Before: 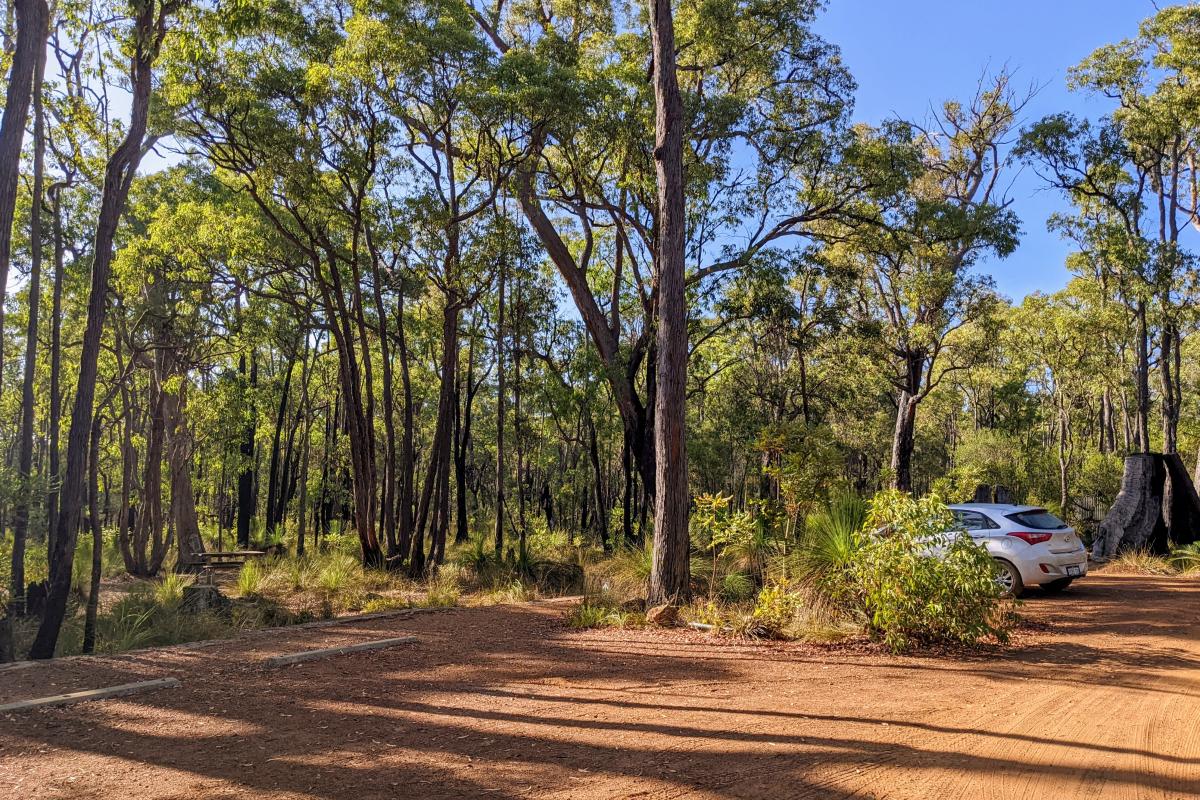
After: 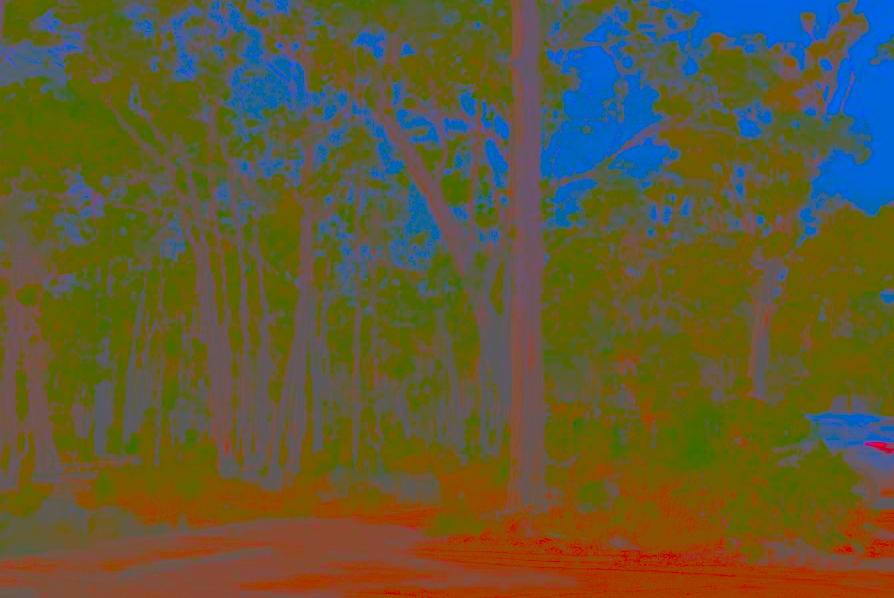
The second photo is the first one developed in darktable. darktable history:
tone equalizer: -7 EV 0.159 EV, -6 EV 0.626 EV, -5 EV 1.17 EV, -4 EV 1.32 EV, -3 EV 1.18 EV, -2 EV 0.6 EV, -1 EV 0.157 EV, edges refinement/feathering 500, mask exposure compensation -1.57 EV, preserve details no
contrast brightness saturation: contrast -0.98, brightness -0.176, saturation 0.738
crop and rotate: left 12.048%, top 11.355%, right 13.413%, bottom 13.804%
